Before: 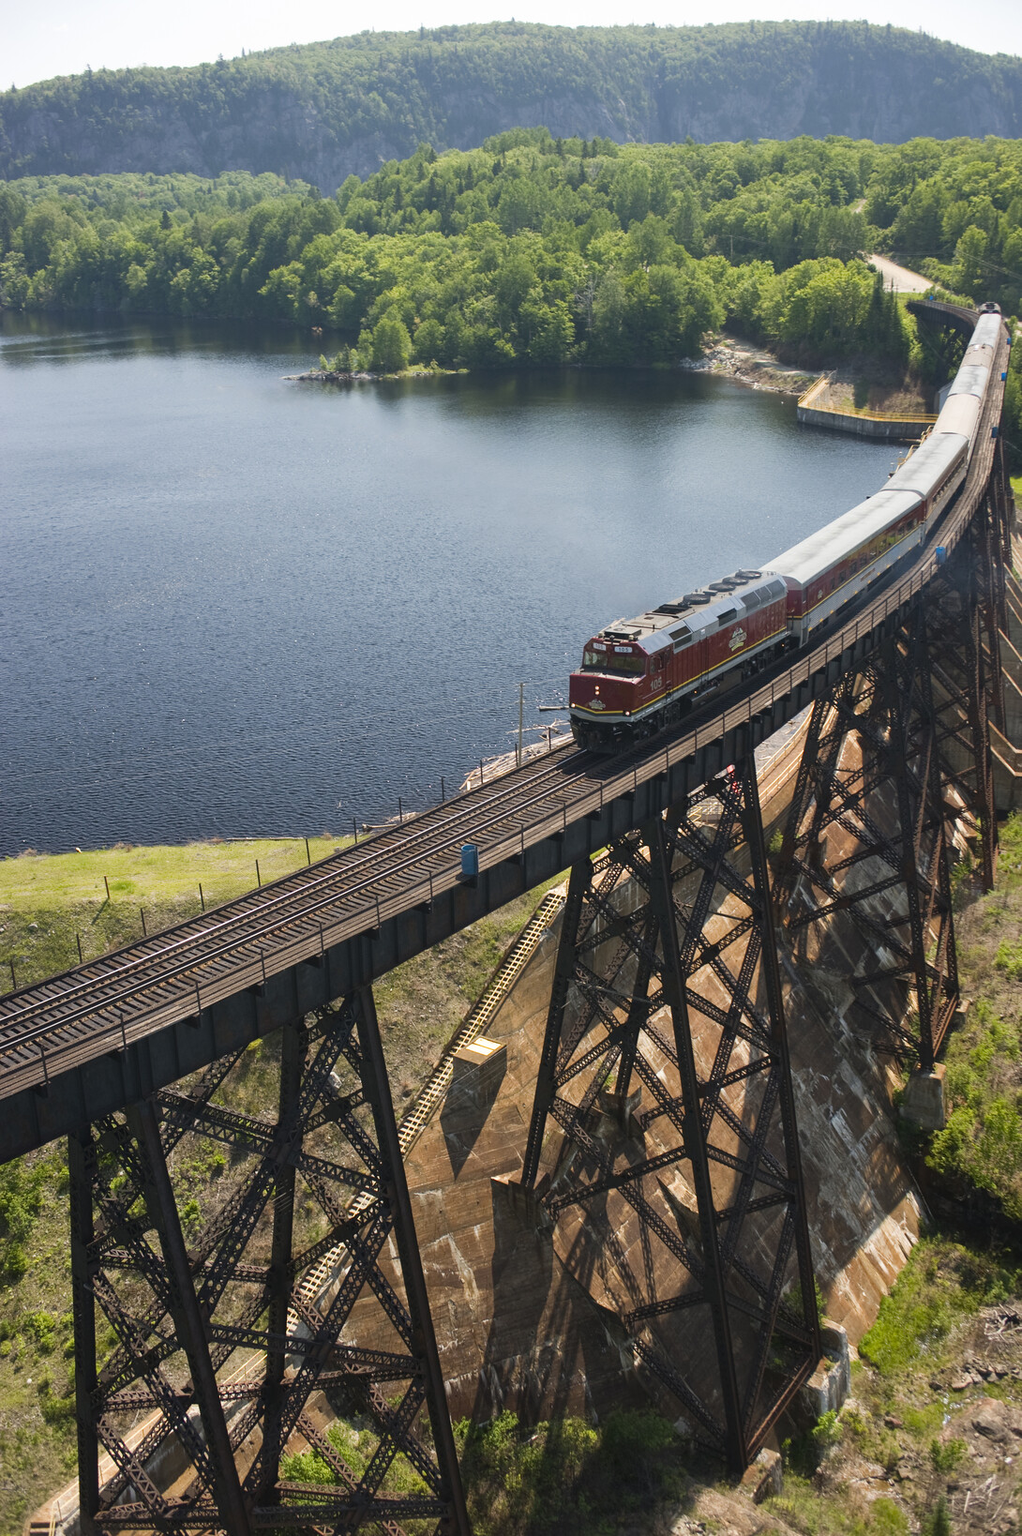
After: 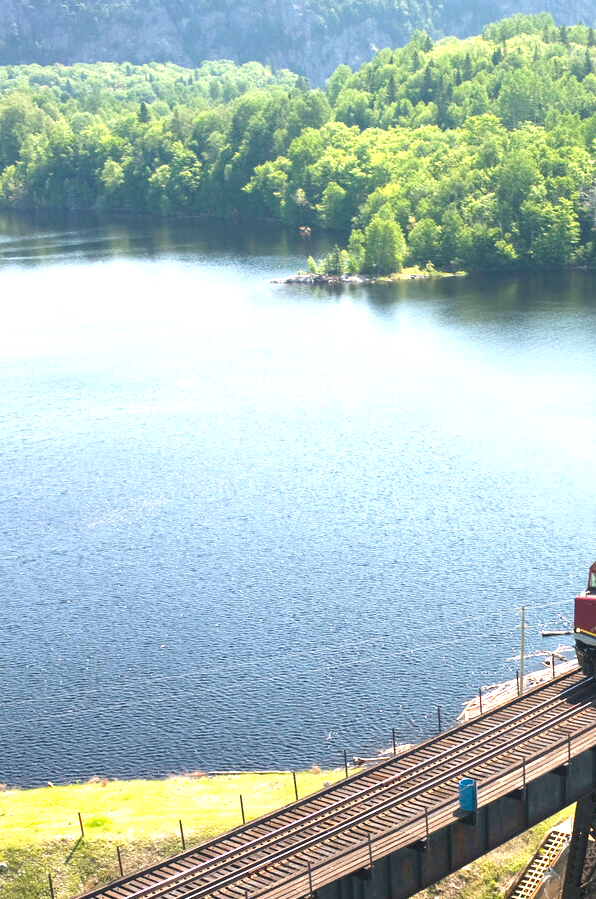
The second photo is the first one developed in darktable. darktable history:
crop and rotate: left 3.047%, top 7.509%, right 42.236%, bottom 37.598%
exposure: black level correction 0, exposure 1.3 EV, compensate highlight preservation false
